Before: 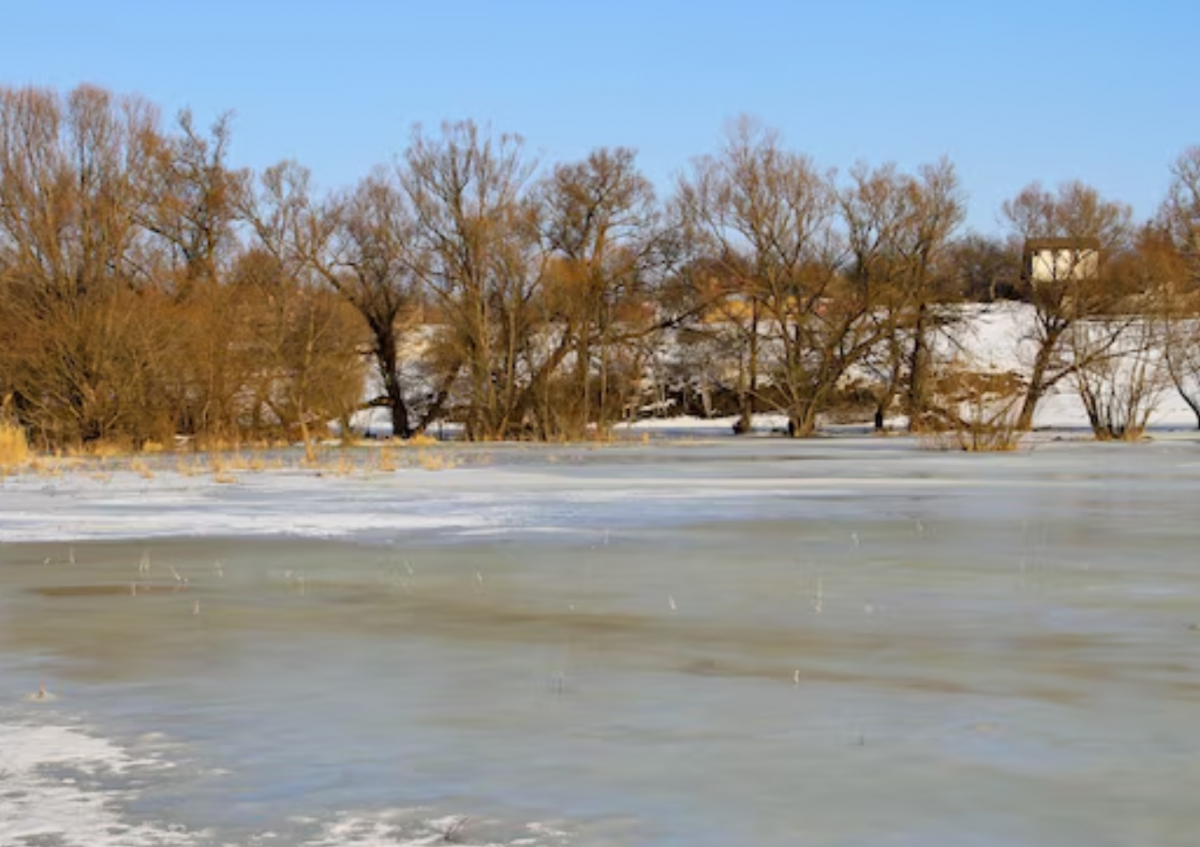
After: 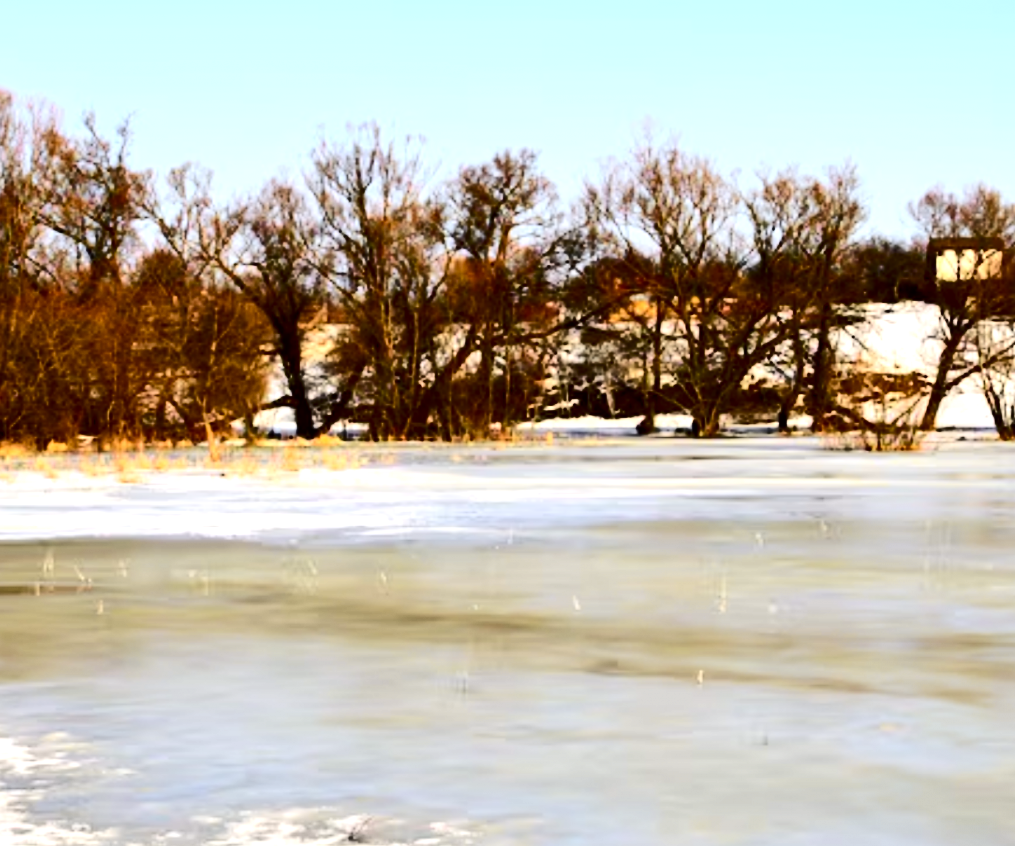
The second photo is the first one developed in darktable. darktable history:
tone equalizer: -8 EV -1.11 EV, -7 EV -1.04 EV, -6 EV -0.894 EV, -5 EV -0.586 EV, -3 EV 0.564 EV, -2 EV 0.881 EV, -1 EV 0.993 EV, +0 EV 1.08 EV, edges refinement/feathering 500, mask exposure compensation -1.57 EV, preserve details no
contrast brightness saturation: contrast 0.191, brightness -0.227, saturation 0.112
tone curve: curves: ch0 [(0, 0) (0.239, 0.248) (0.508, 0.606) (0.828, 0.878) (1, 1)]; ch1 [(0, 0) (0.401, 0.42) (0.442, 0.47) (0.492, 0.498) (0.511, 0.516) (0.555, 0.586) (0.681, 0.739) (1, 1)]; ch2 [(0, 0) (0.411, 0.433) (0.5, 0.504) (0.545, 0.574) (1, 1)], color space Lab, independent channels, preserve colors none
crop: left 8.047%, right 7.368%
